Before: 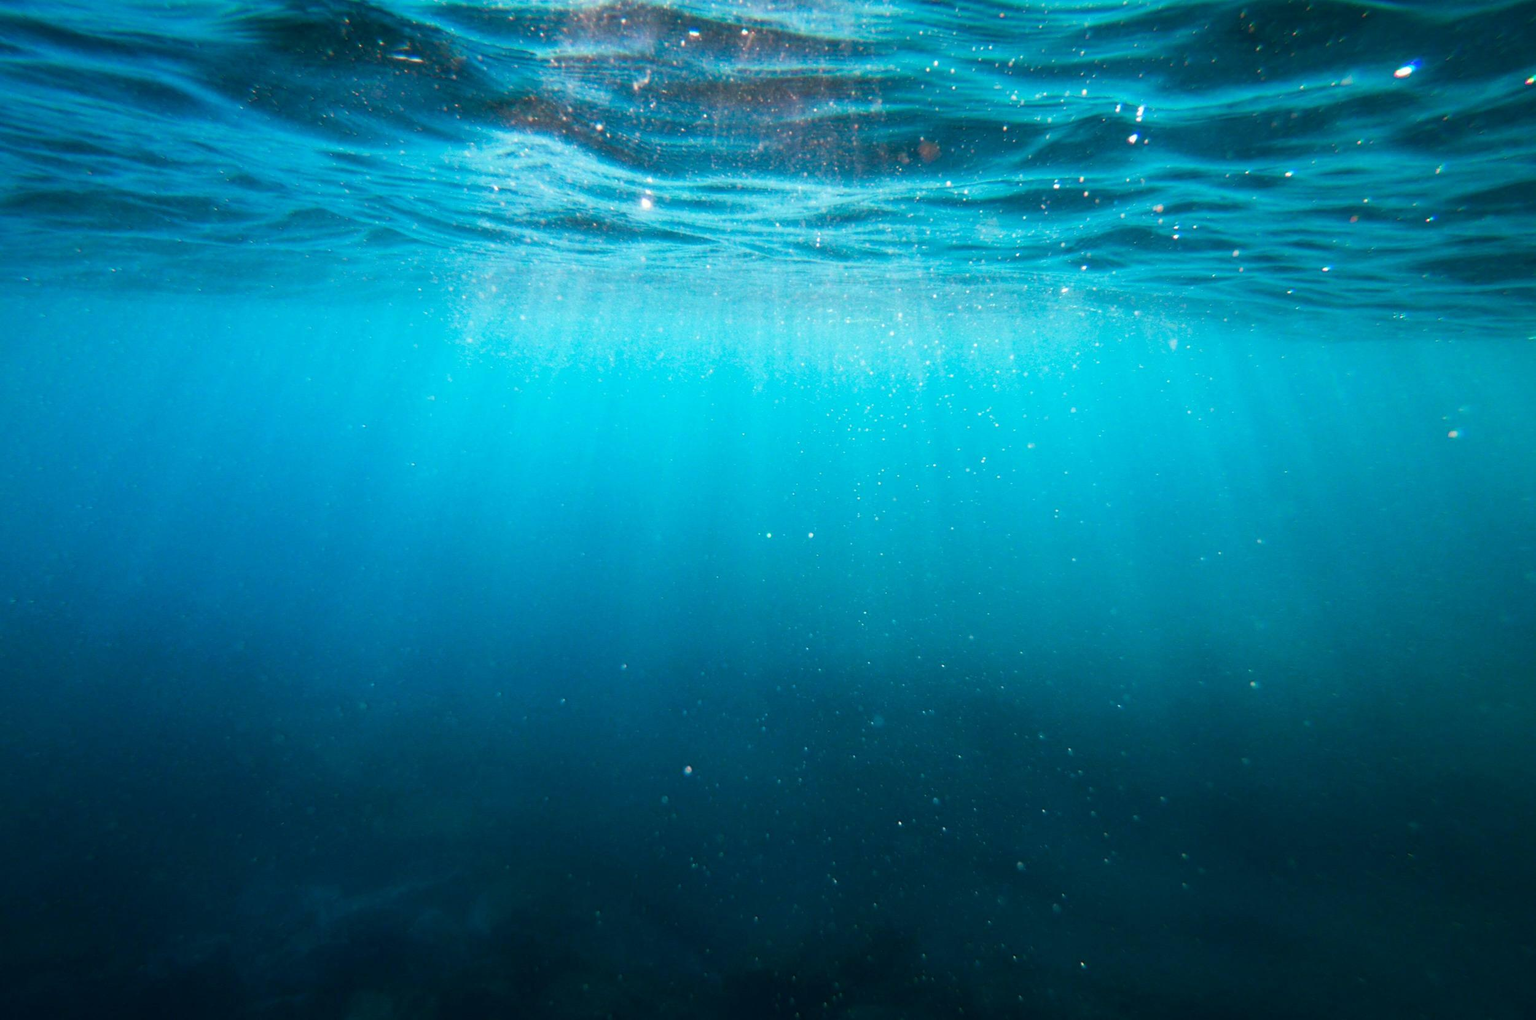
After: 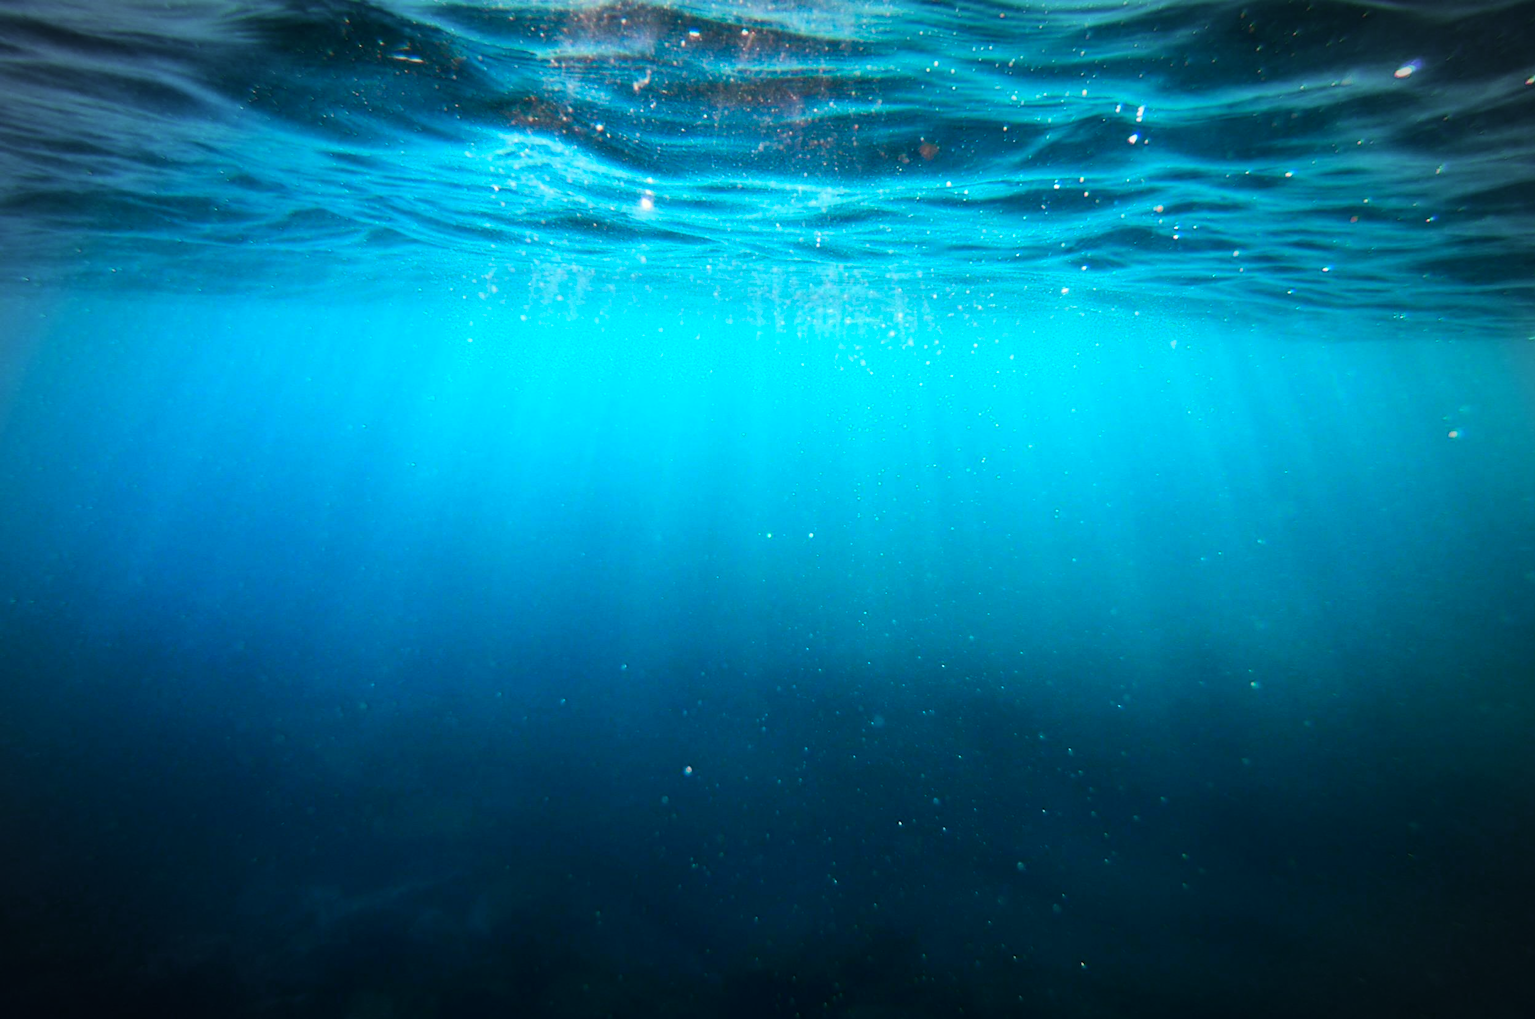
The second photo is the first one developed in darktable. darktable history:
vignetting: automatic ratio true
contrast brightness saturation: contrast 0.16, saturation 0.32
